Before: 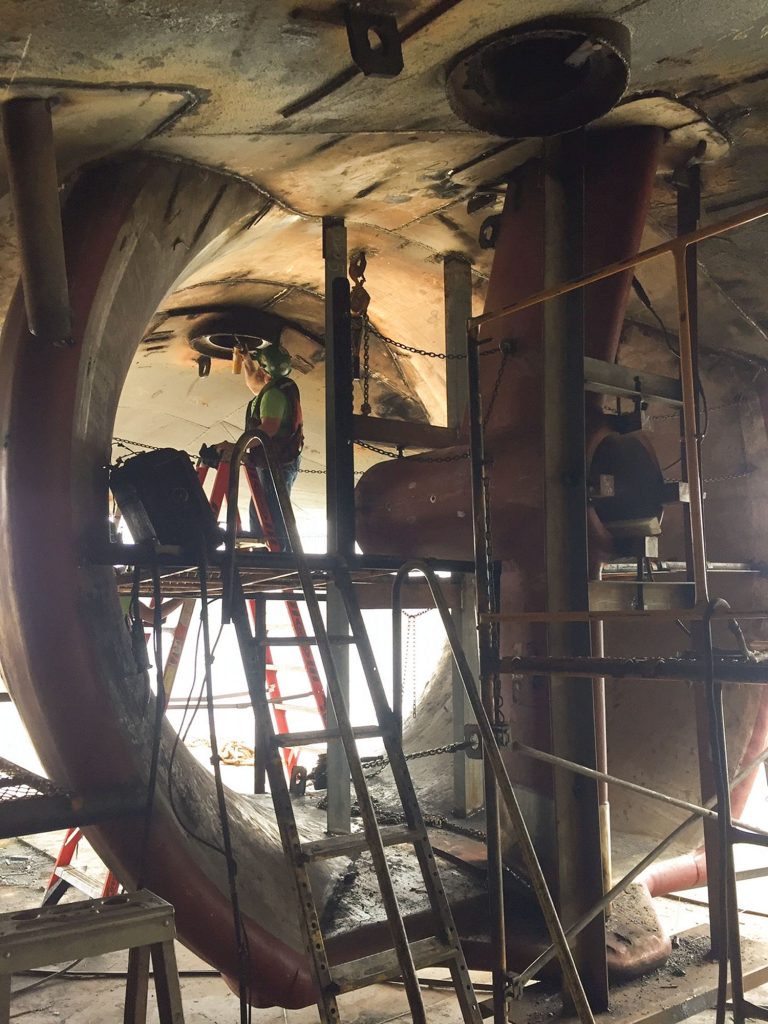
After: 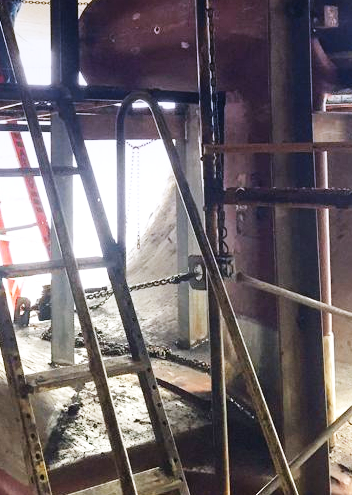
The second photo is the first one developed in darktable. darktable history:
base curve: curves: ch0 [(0, 0.003) (0.001, 0.002) (0.006, 0.004) (0.02, 0.022) (0.048, 0.086) (0.094, 0.234) (0.162, 0.431) (0.258, 0.629) (0.385, 0.8) (0.548, 0.918) (0.751, 0.988) (1, 1)], preserve colors none
crop: left 35.976%, top 45.819%, right 18.162%, bottom 5.807%
graduated density: hue 238.83°, saturation 50%
local contrast: mode bilateral grid, contrast 20, coarseness 100, detail 150%, midtone range 0.2
shadows and highlights: highlights color adjustment 0%, soften with gaussian
